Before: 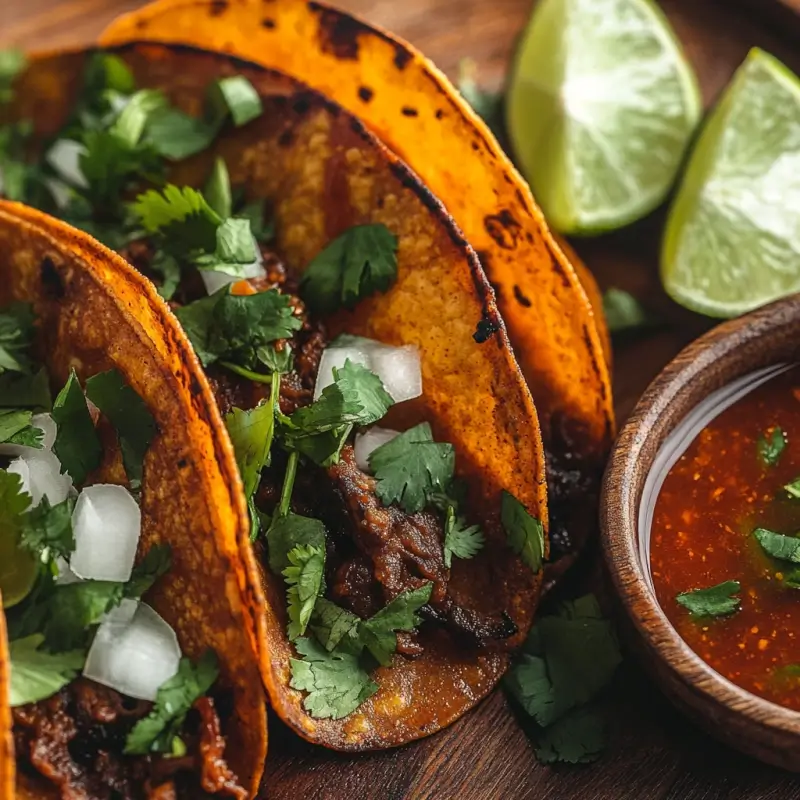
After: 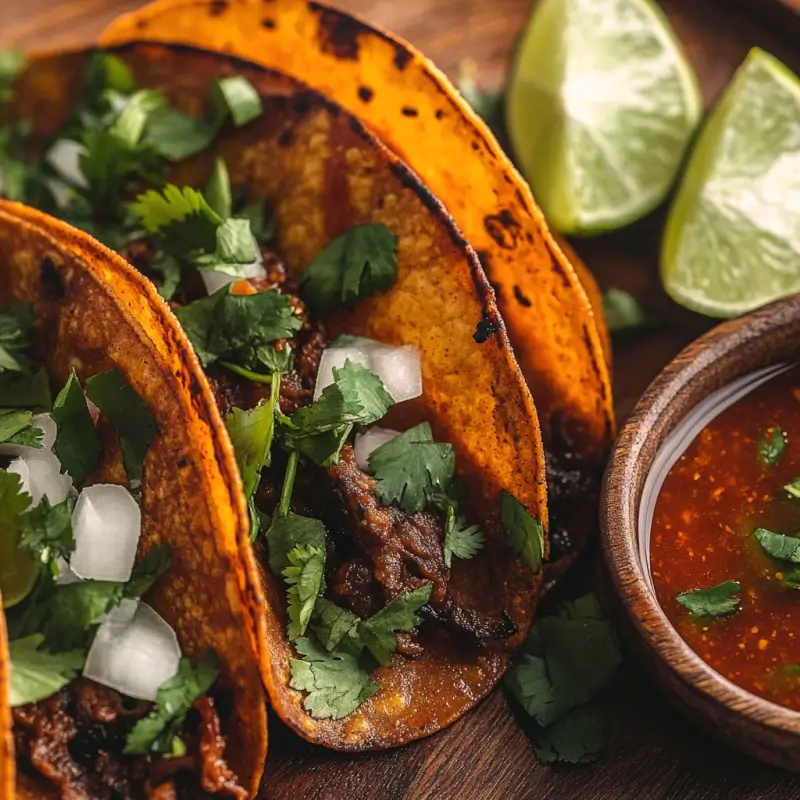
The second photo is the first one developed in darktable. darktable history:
contrast brightness saturation: saturation -0.05
color correction: highlights a* 5.81, highlights b* 4.84
